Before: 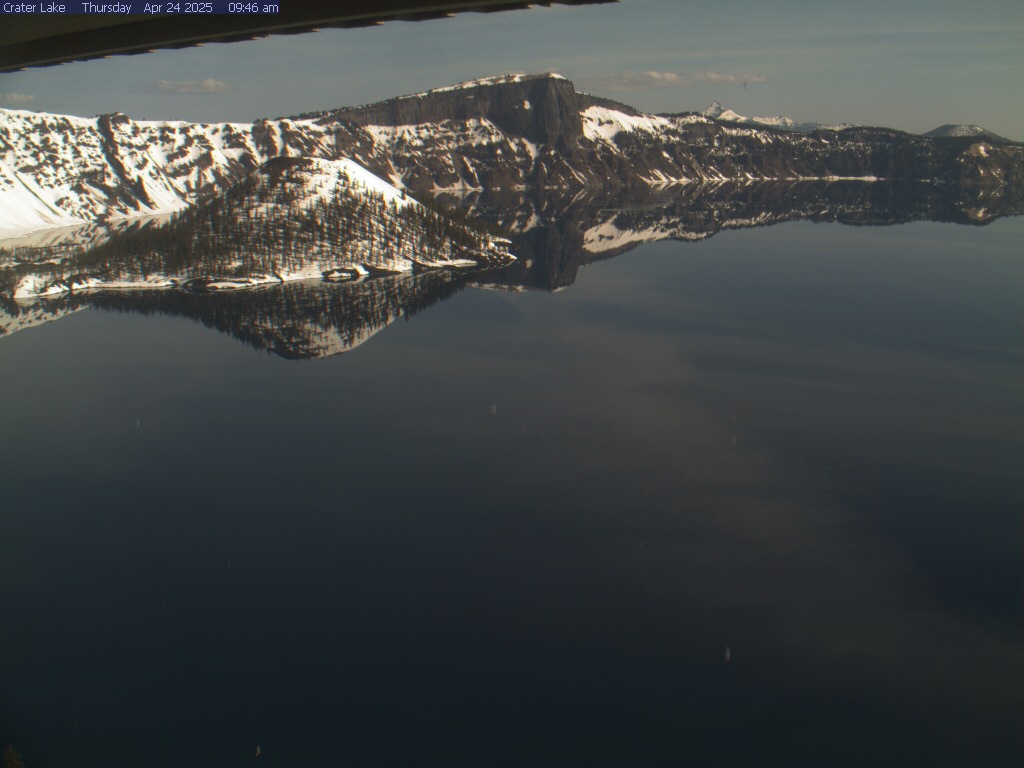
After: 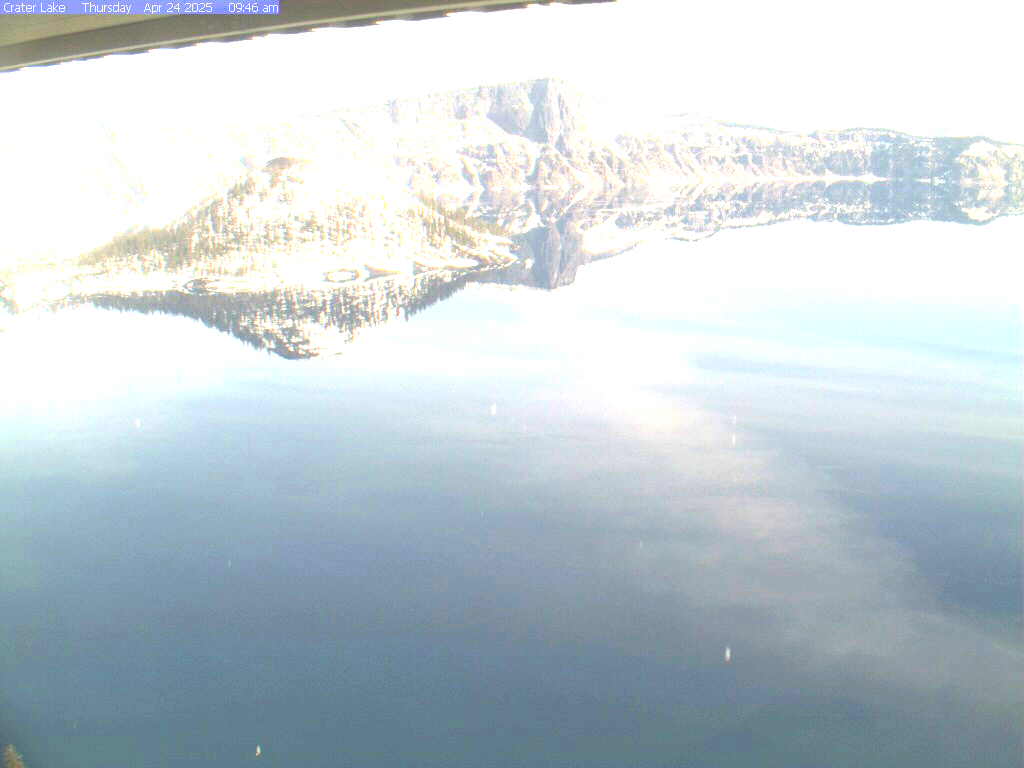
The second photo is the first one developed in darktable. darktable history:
exposure: black level correction 0, exposure 4.088 EV, compensate exposure bias true, compensate highlight preservation false
